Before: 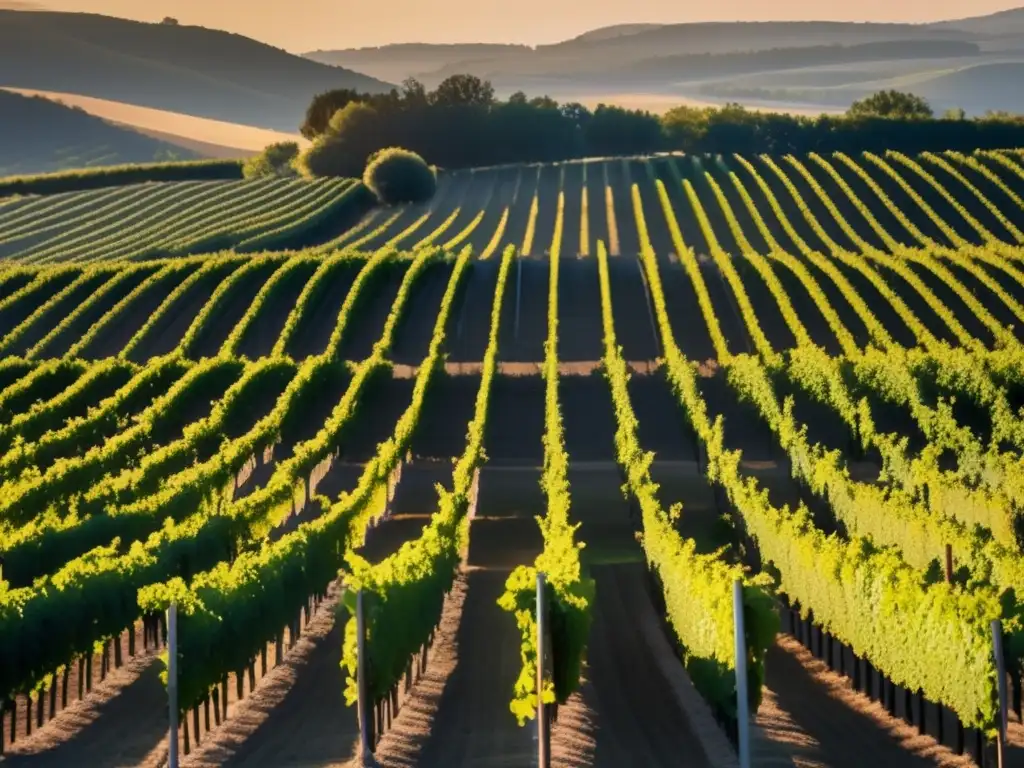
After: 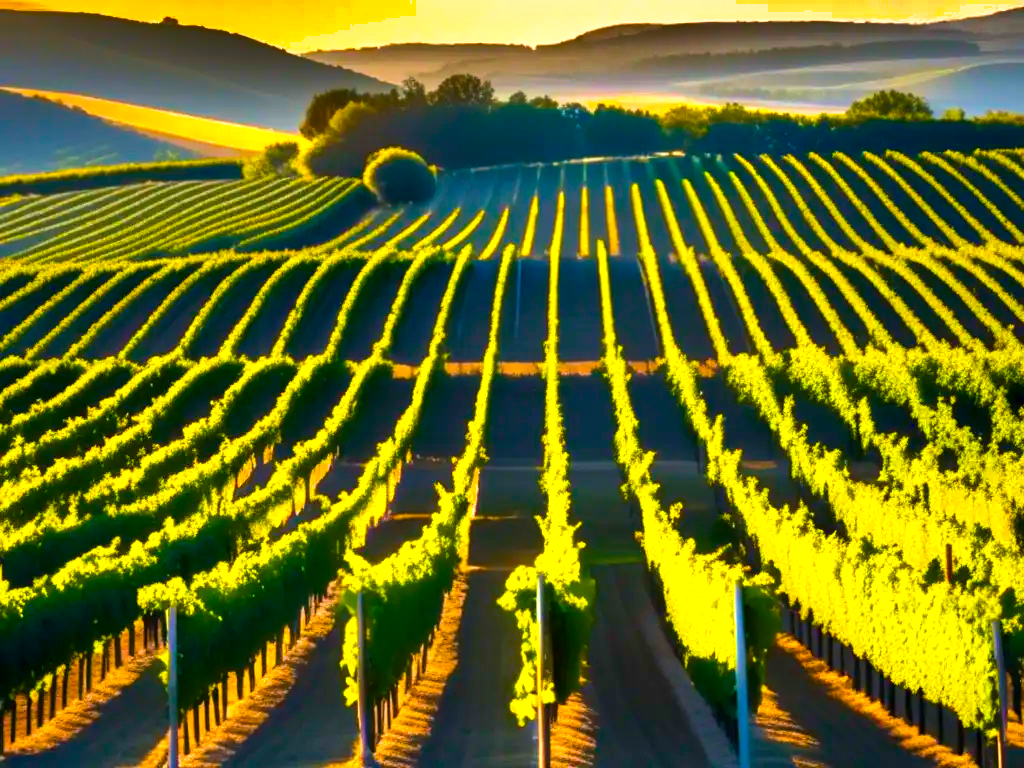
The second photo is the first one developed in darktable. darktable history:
velvia: on, module defaults
color balance rgb: linear chroma grading › global chroma 42%, perceptual saturation grading › global saturation 42%, perceptual brilliance grading › global brilliance 25%, global vibrance 33%
shadows and highlights: shadows 20.91, highlights -82.73, soften with gaussian
